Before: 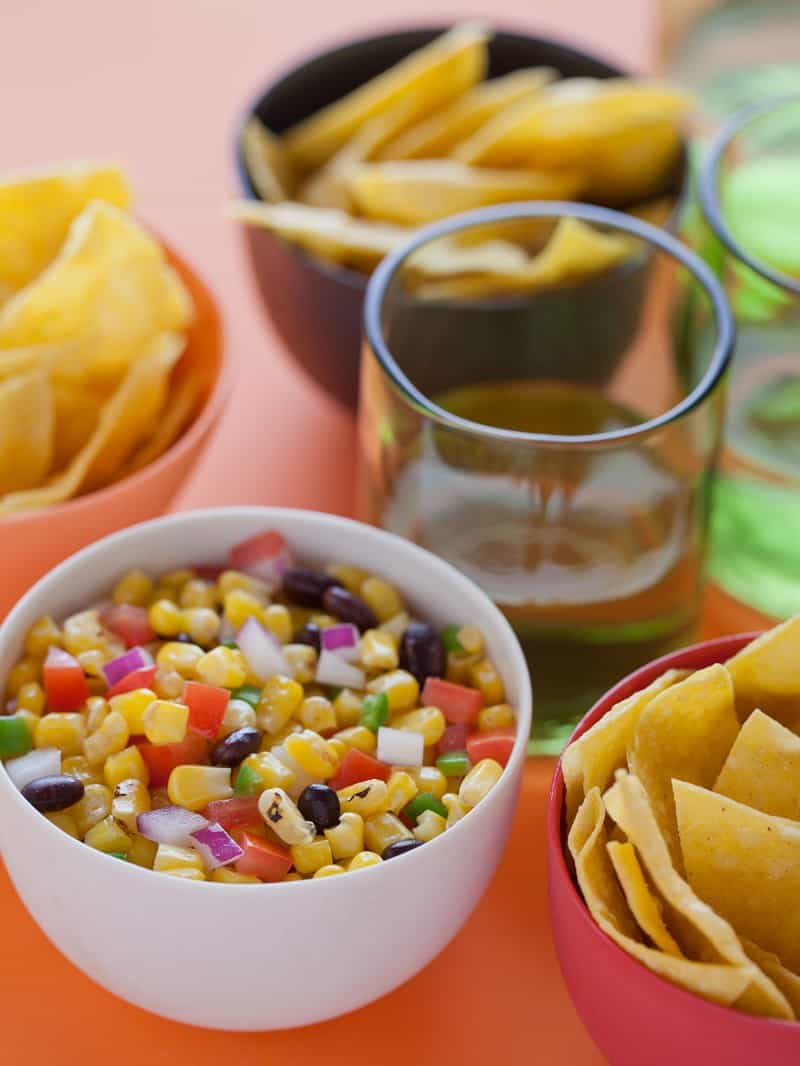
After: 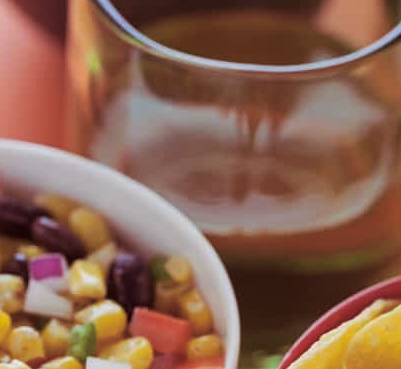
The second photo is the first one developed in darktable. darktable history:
split-toning: highlights › hue 298.8°, highlights › saturation 0.73, compress 41.76%
crop: left 36.607%, top 34.735%, right 13.146%, bottom 30.611%
